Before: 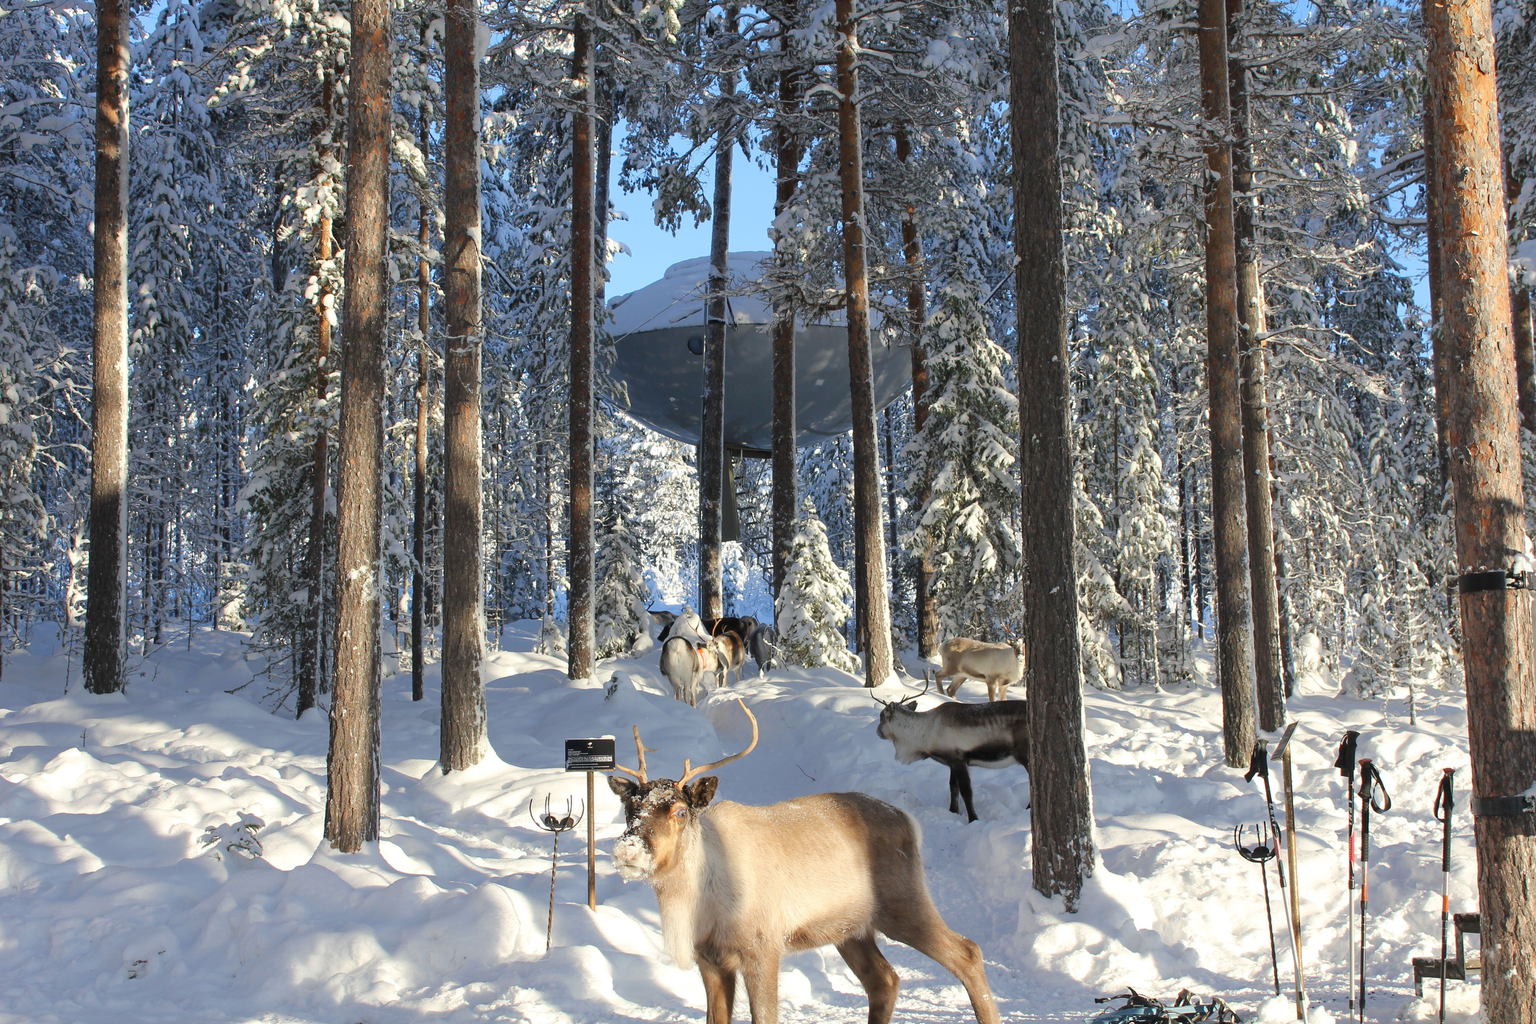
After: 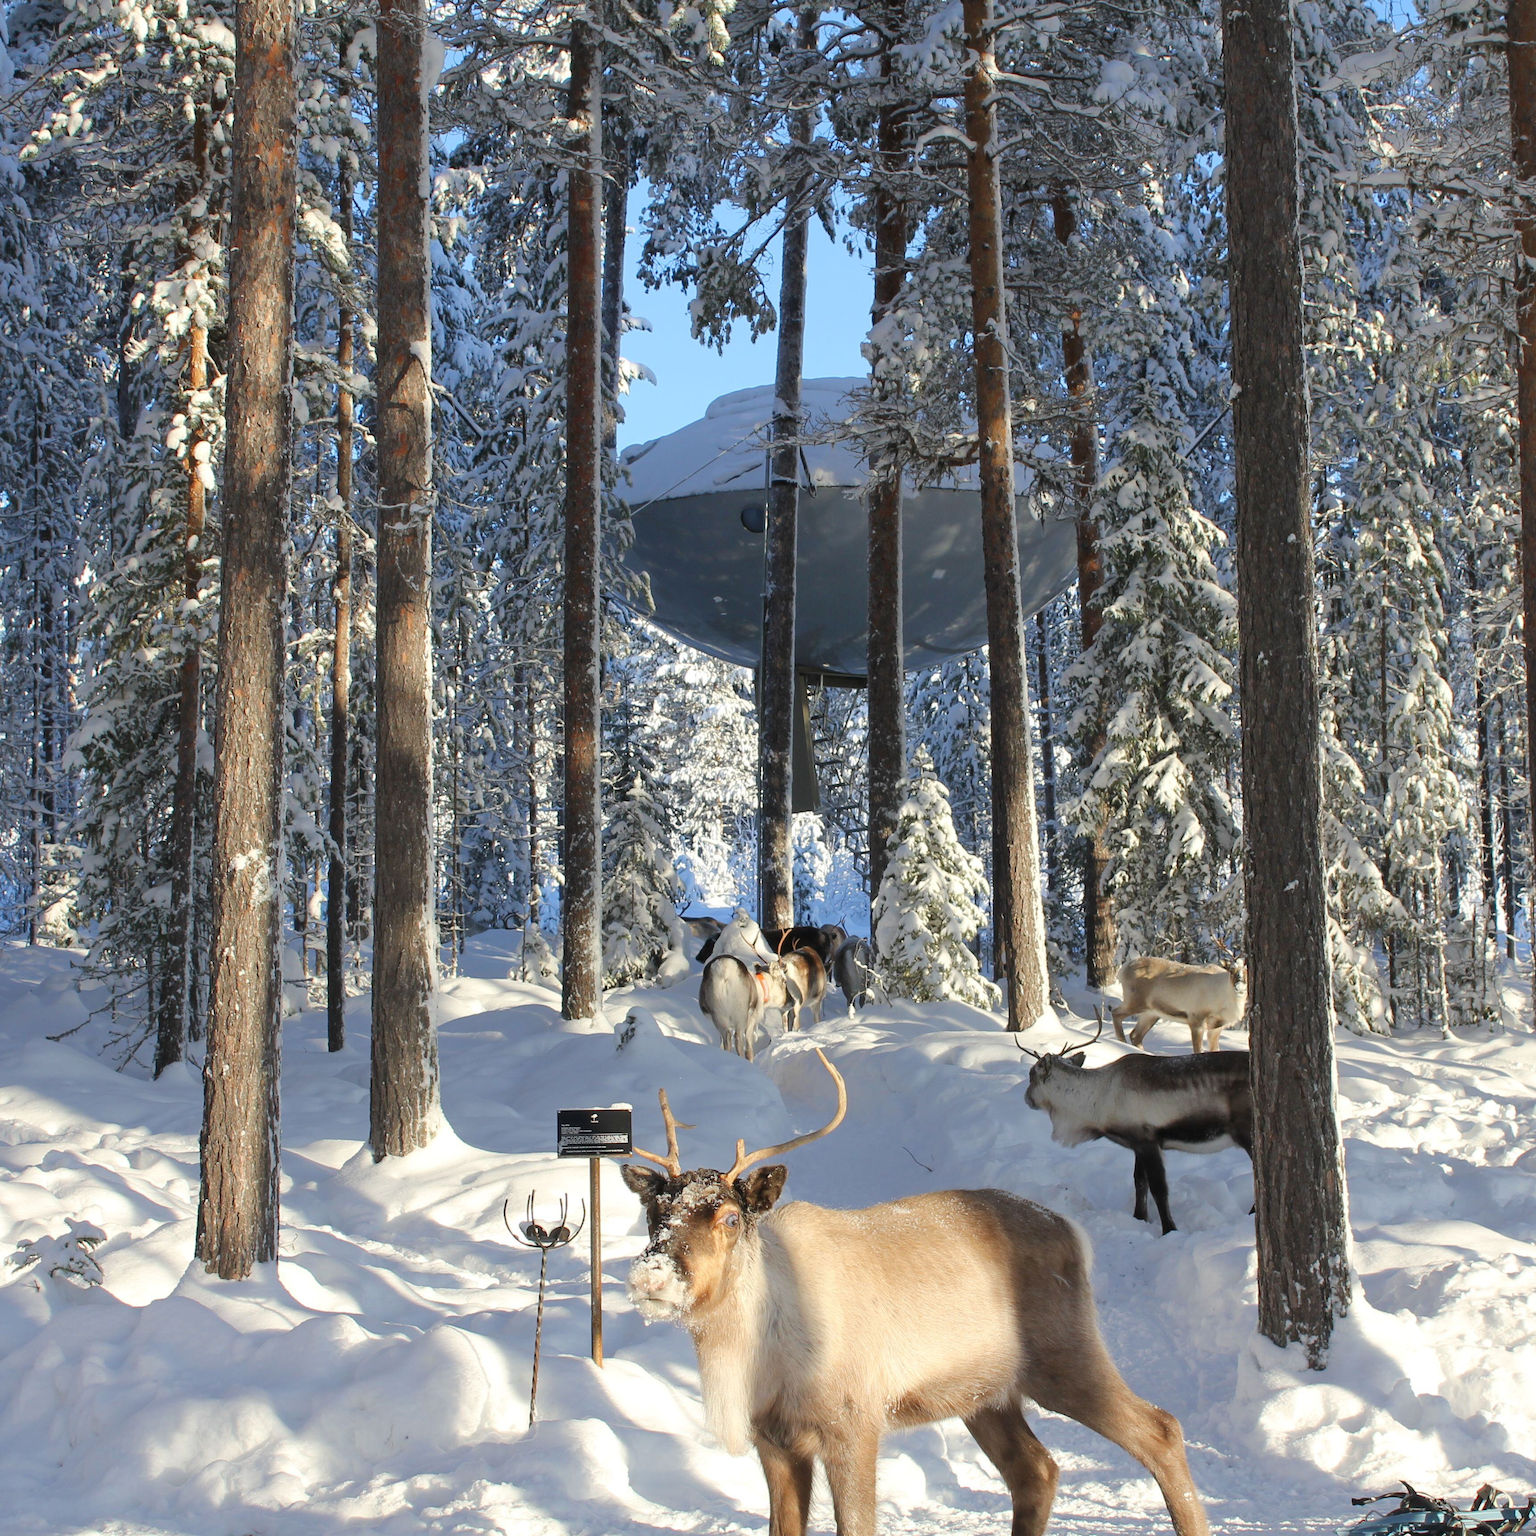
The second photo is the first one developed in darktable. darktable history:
crop and rotate: left 12.648%, right 20.685%
levels: levels [0, 0.498, 1]
